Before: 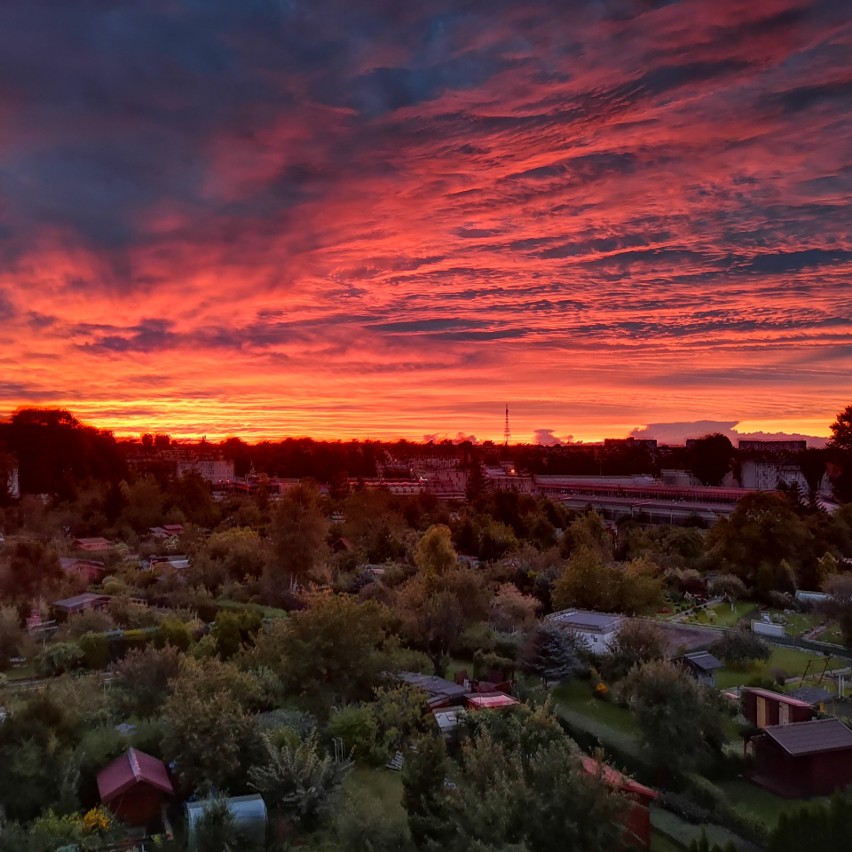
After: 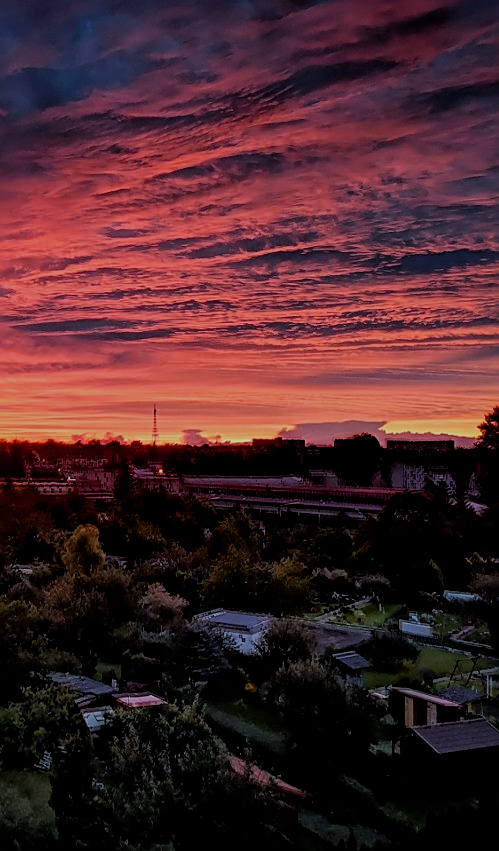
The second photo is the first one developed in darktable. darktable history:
crop: left 41.417%
sharpen: on, module defaults
exposure: black level correction 0.006, exposure -0.223 EV, compensate highlight preservation false
color calibration: illuminant Planckian (black body), x 0.378, y 0.375, temperature 4039.43 K
tone equalizer: edges refinement/feathering 500, mask exposure compensation -1.57 EV, preserve details no
filmic rgb: black relative exposure -7.57 EV, white relative exposure 4.63 EV, target black luminance 0%, hardness 3.5, latitude 50.3%, contrast 1.027, highlights saturation mix 9.33%, shadows ↔ highlights balance -0.201%
